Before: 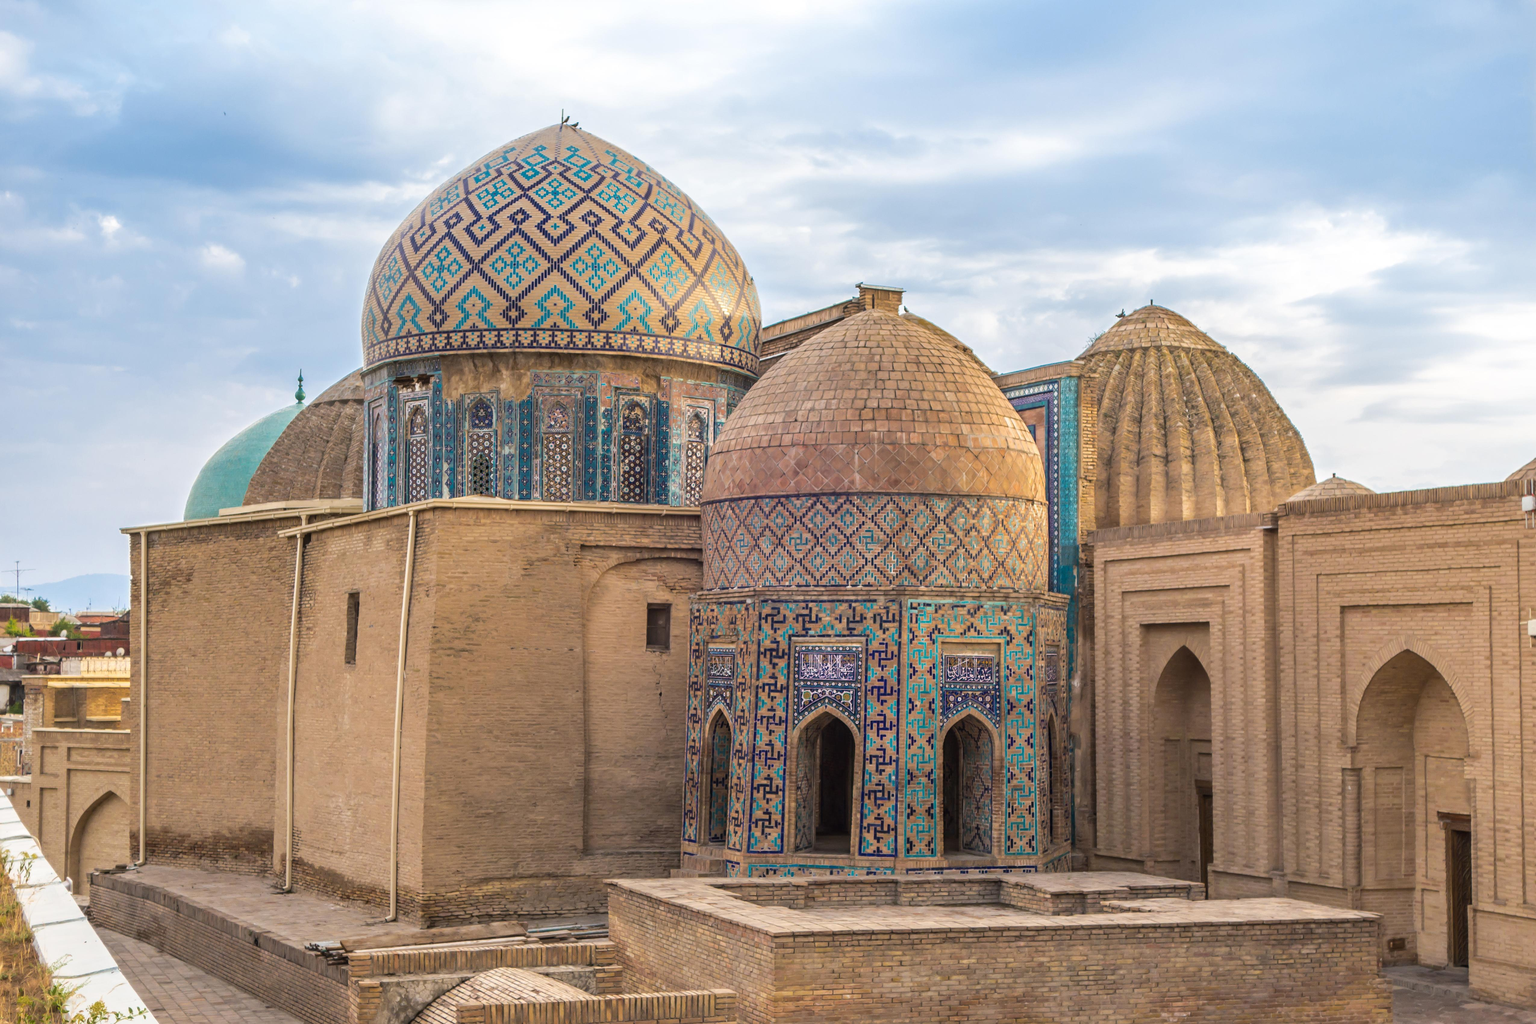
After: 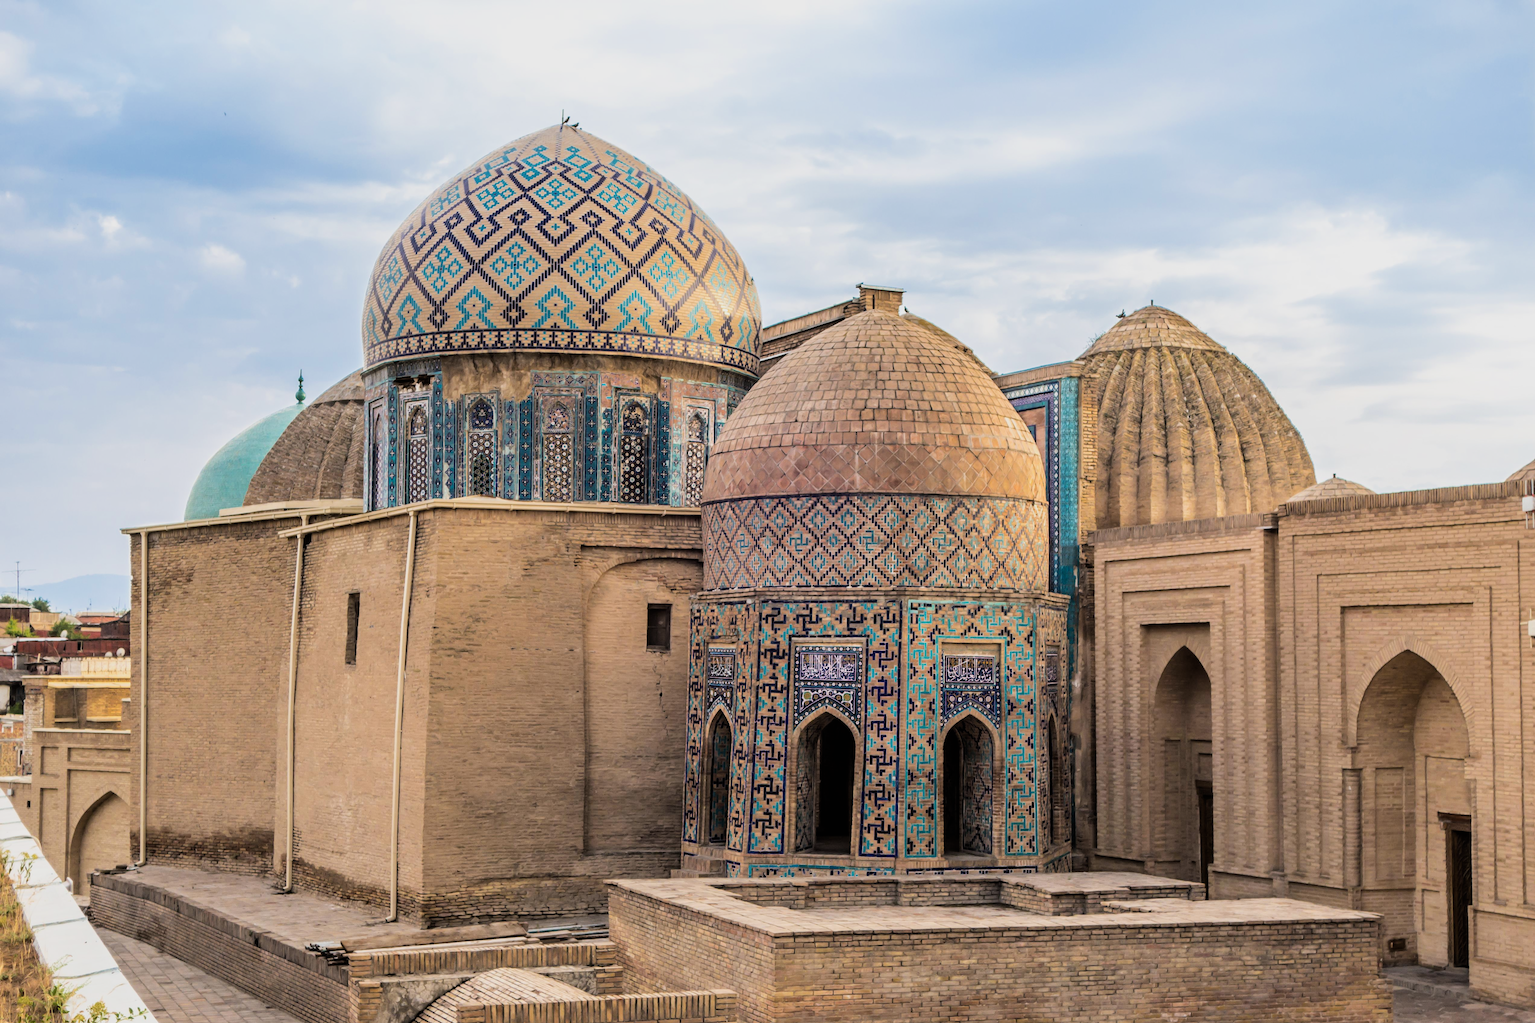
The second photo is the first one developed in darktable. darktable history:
filmic rgb: black relative exposure -8.03 EV, white relative exposure 4.06 EV, hardness 4.14, contrast 1.368
